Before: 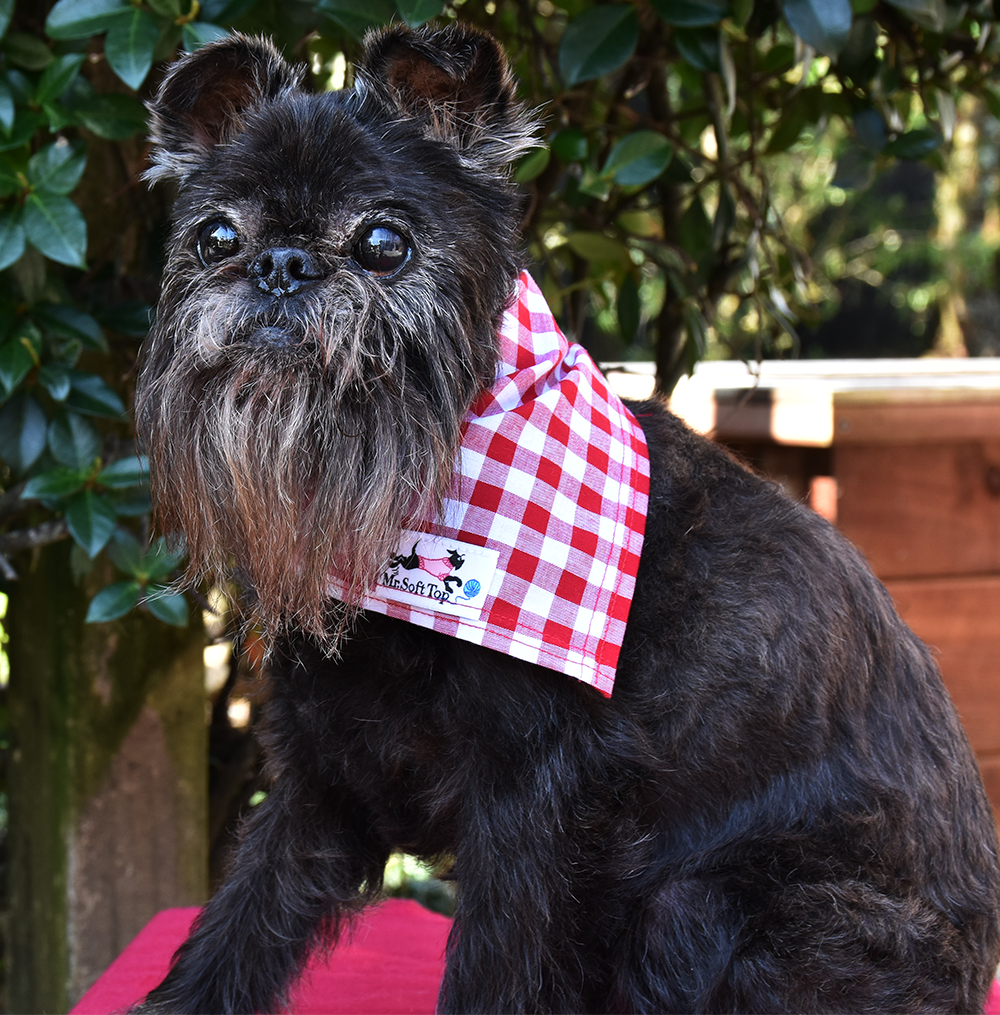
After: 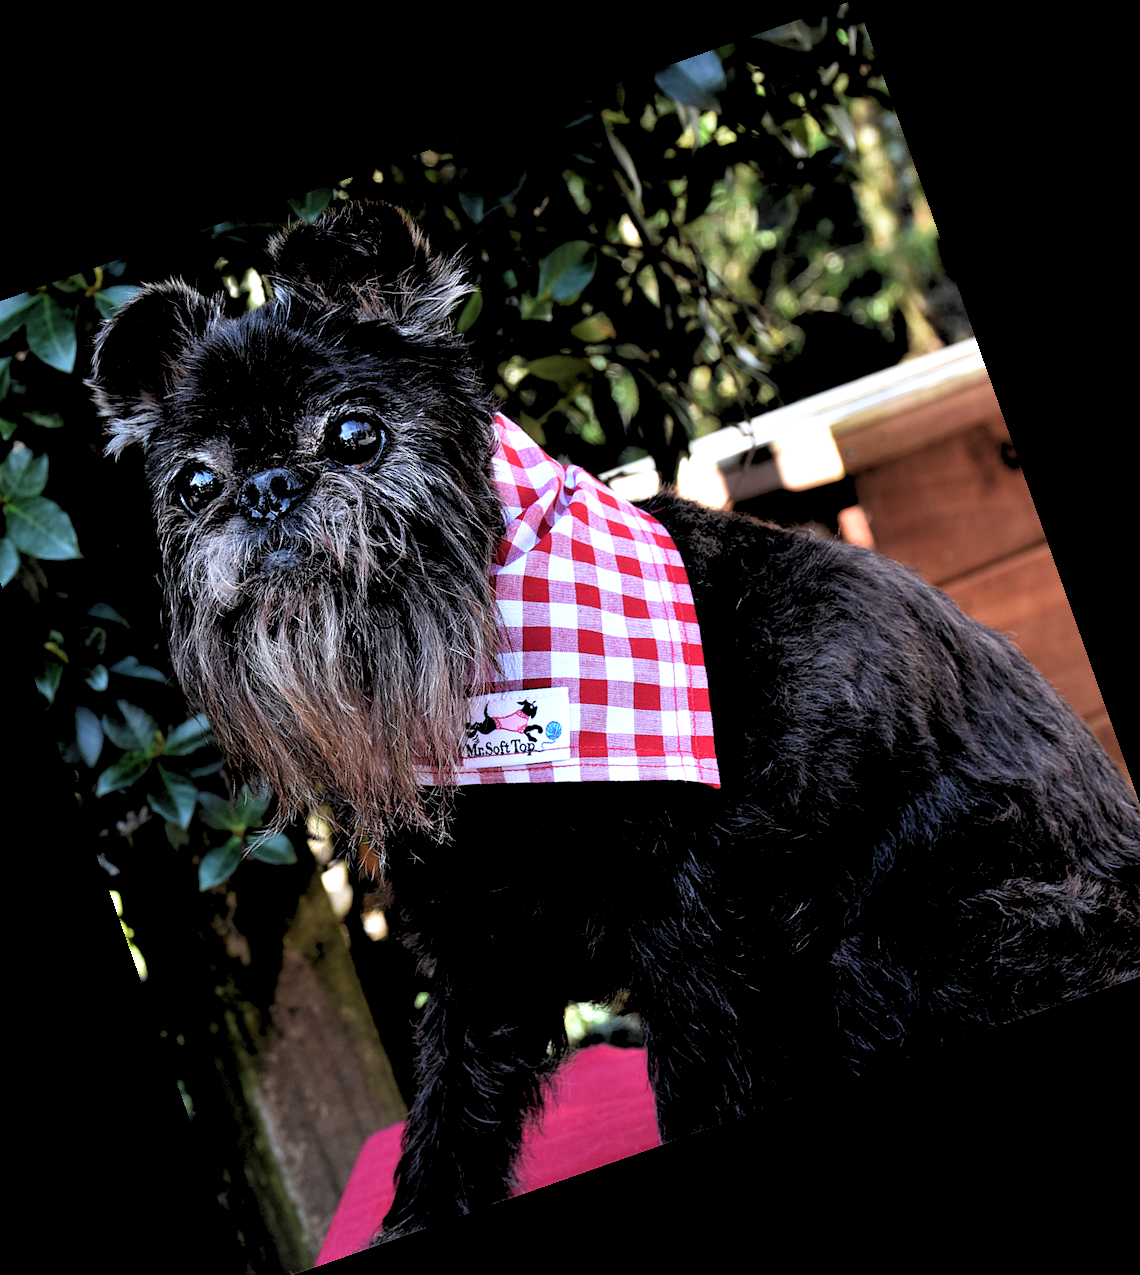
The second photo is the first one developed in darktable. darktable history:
crop and rotate: angle 19.43°, left 6.812%, right 4.125%, bottom 1.087%
white balance: red 0.974, blue 1.044
rgb levels: levels [[0.029, 0.461, 0.922], [0, 0.5, 1], [0, 0.5, 1]]
